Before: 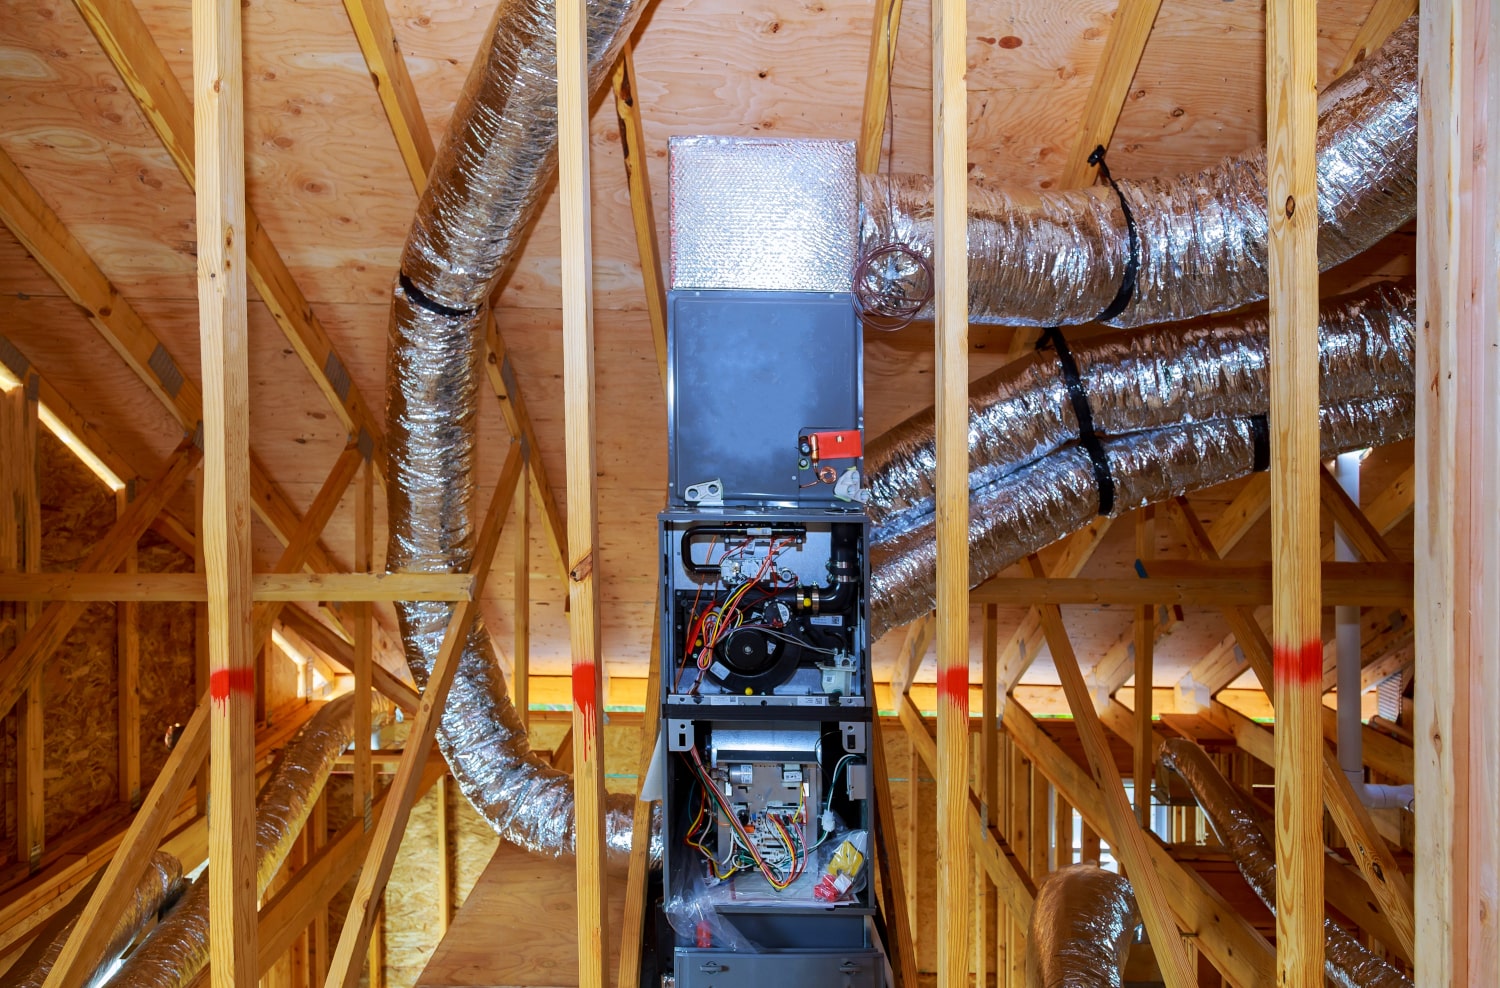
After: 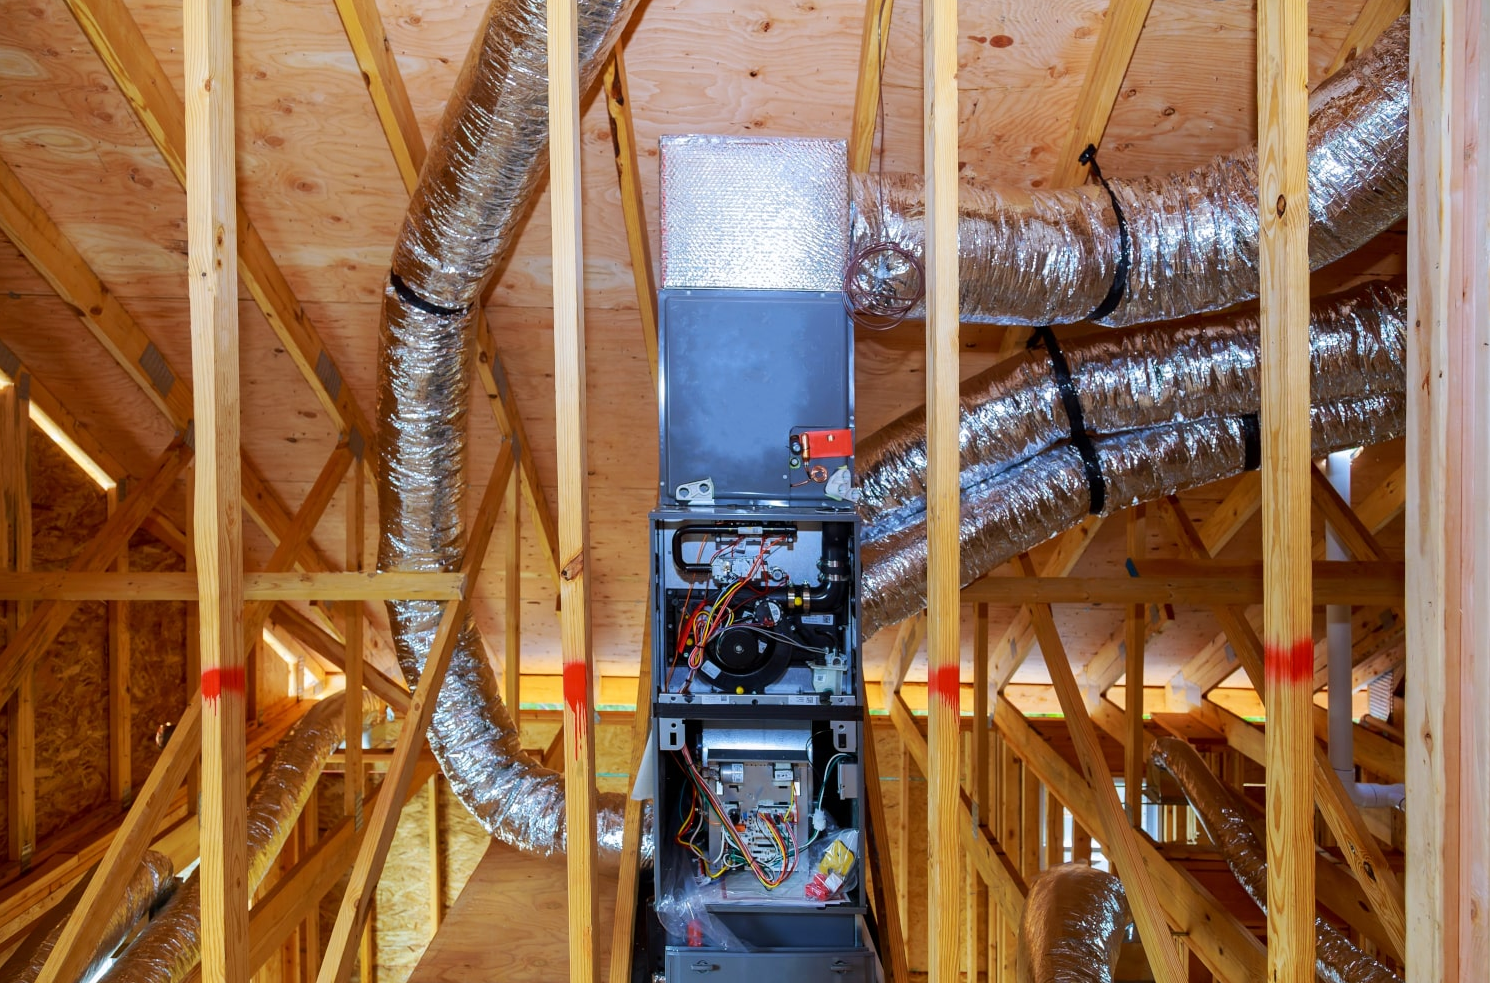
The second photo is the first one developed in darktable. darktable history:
white balance: emerald 1
base curve: curves: ch0 [(0, 0) (0.283, 0.295) (1, 1)], preserve colors none
crop and rotate: left 0.614%, top 0.179%, bottom 0.309%
